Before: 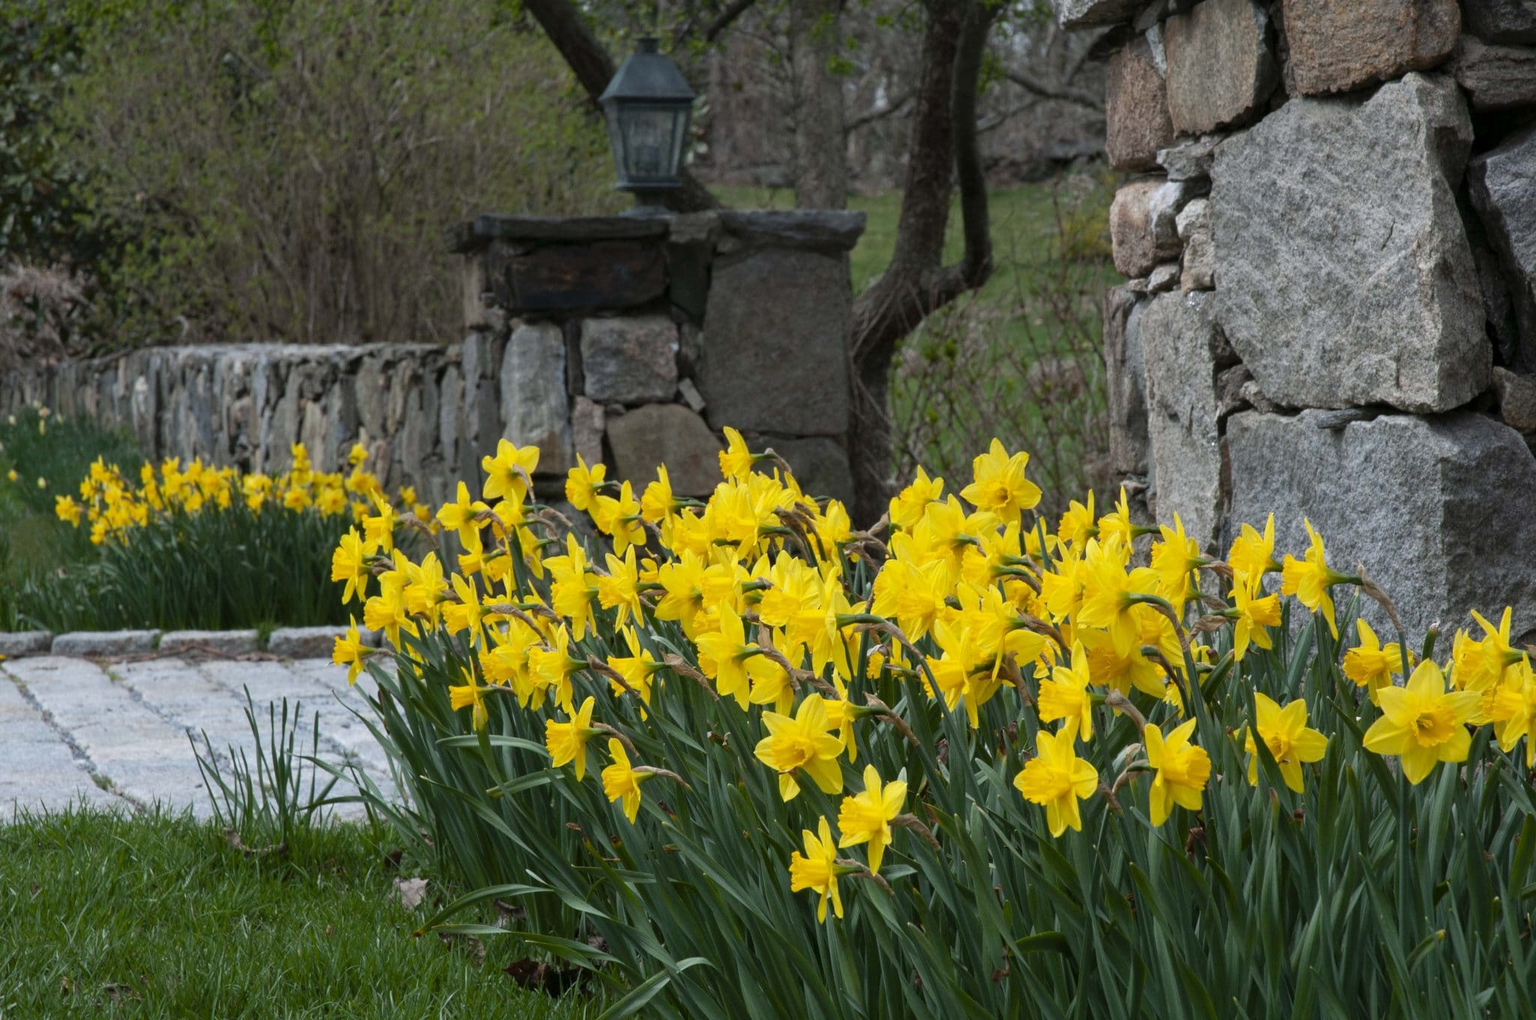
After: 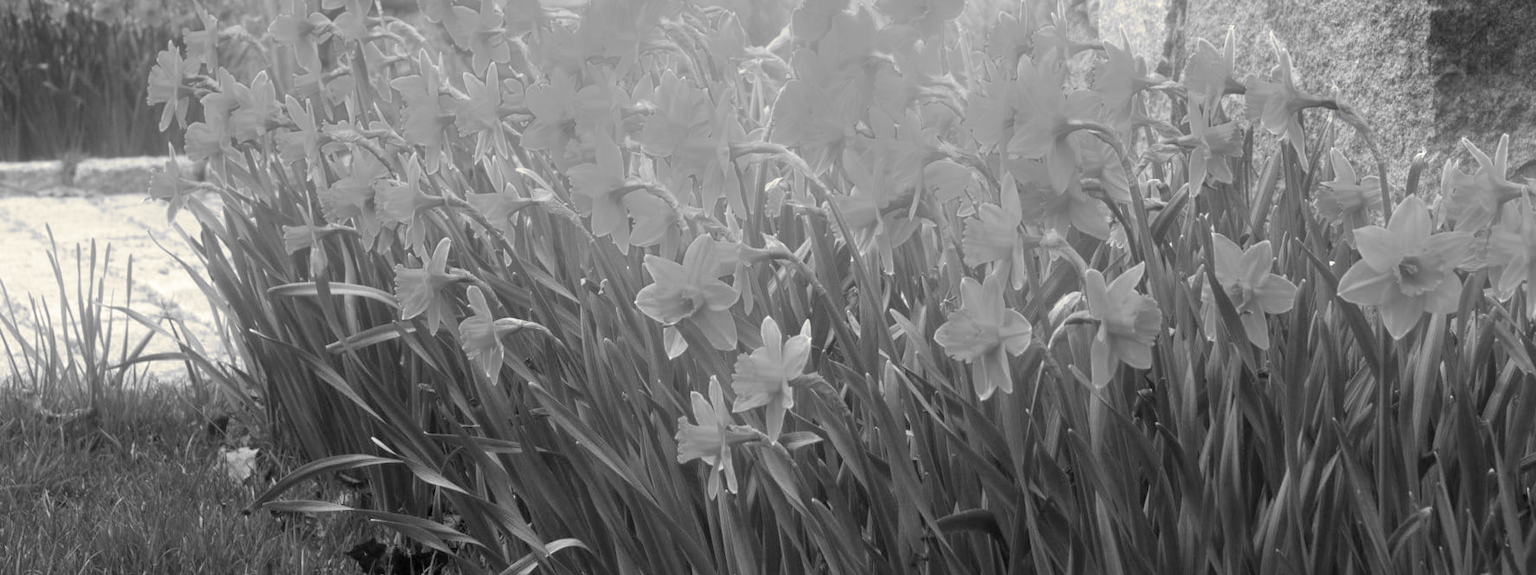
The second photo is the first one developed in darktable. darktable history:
exposure: black level correction 0.001, exposure 0.5 EV, compensate exposure bias true, compensate highlight preservation false
bloom: on, module defaults
split-toning: shadows › hue 43.2°, shadows › saturation 0, highlights › hue 50.4°, highlights › saturation 1
crop and rotate: left 13.306%, top 48.129%, bottom 2.928%
monochrome: a -11.7, b 1.62, size 0.5, highlights 0.38
